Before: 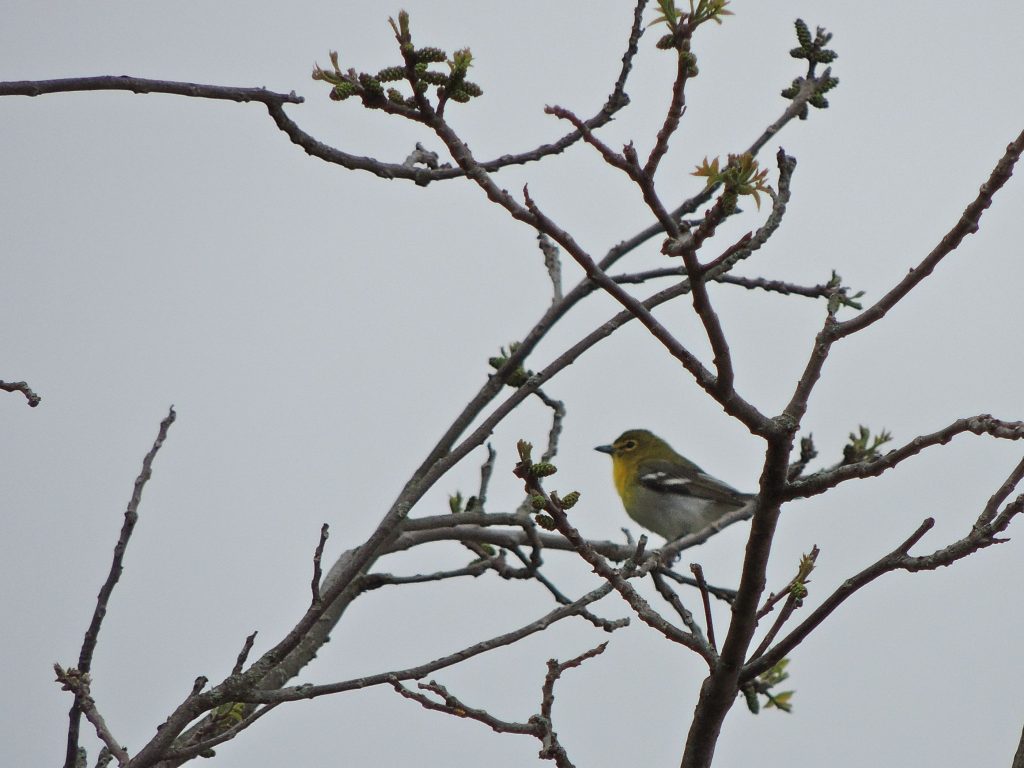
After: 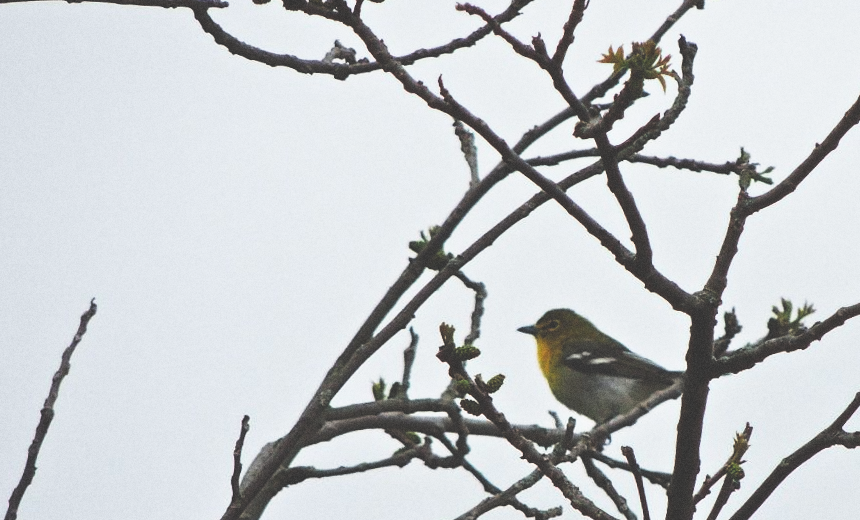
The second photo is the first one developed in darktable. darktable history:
grain: coarseness 0.47 ISO
rotate and perspective: rotation -1.68°, lens shift (vertical) -0.146, crop left 0.049, crop right 0.912, crop top 0.032, crop bottom 0.96
base curve: curves: ch0 [(0, 0.036) (0.007, 0.037) (0.604, 0.887) (1, 1)], preserve colors none
crop: left 5.596%, top 10.314%, right 3.534%, bottom 19.395%
